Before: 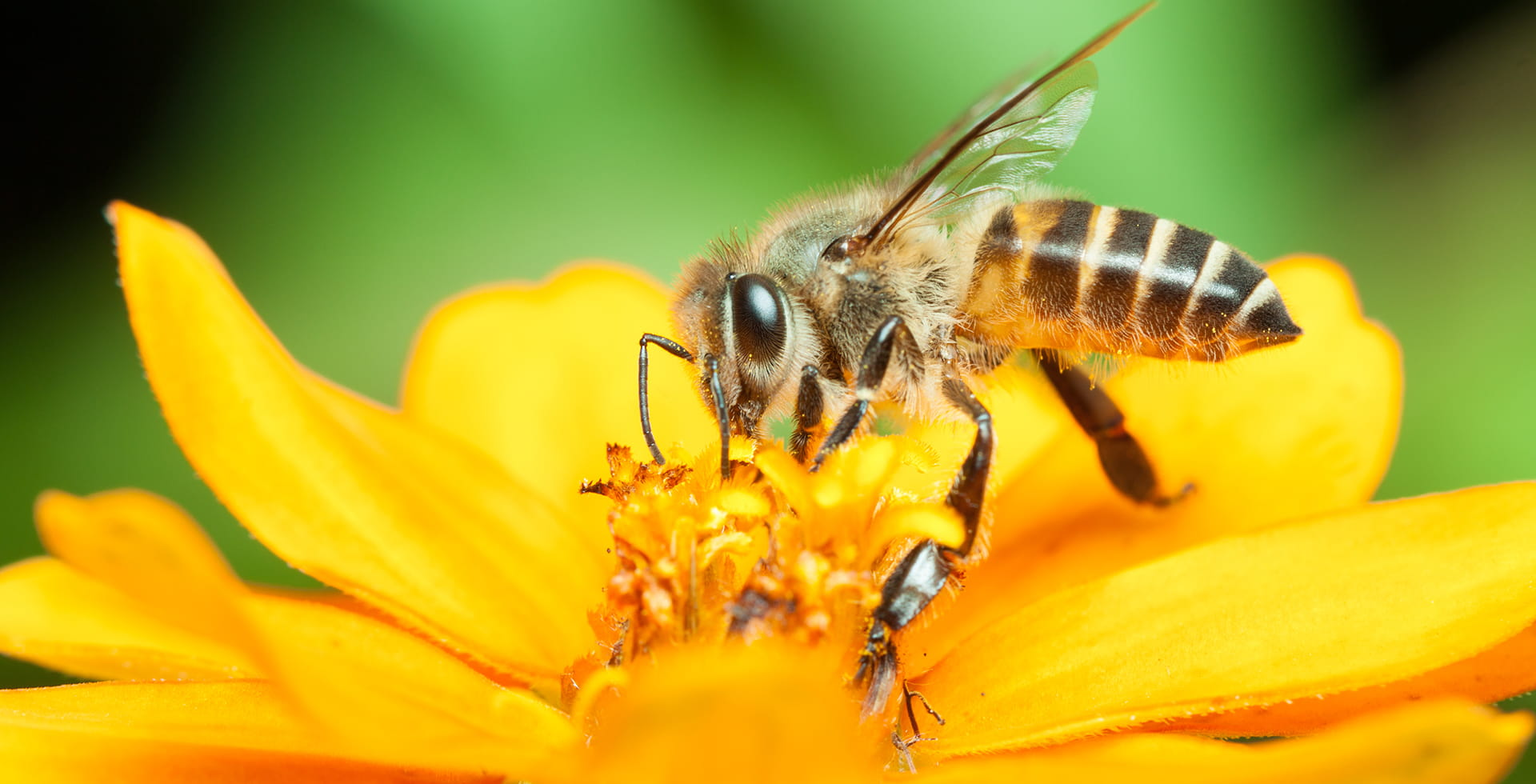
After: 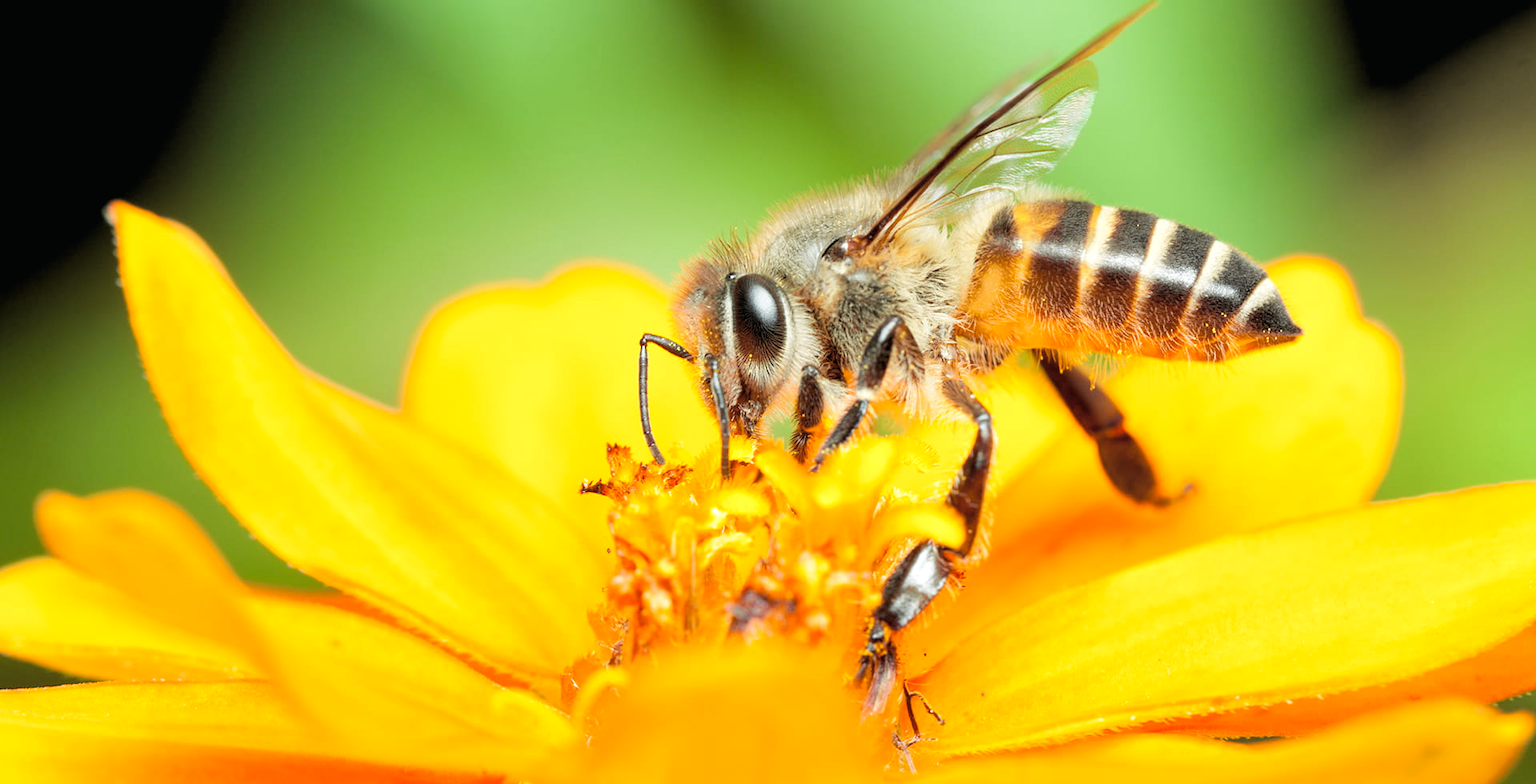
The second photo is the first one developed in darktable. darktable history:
tone curve: curves: ch0 [(0, 0.012) (0.036, 0.035) (0.274, 0.288) (0.504, 0.536) (0.844, 0.84) (1, 0.983)]; ch1 [(0, 0) (0.389, 0.403) (0.462, 0.486) (0.499, 0.498) (0.511, 0.502) (0.536, 0.547) (0.567, 0.588) (0.626, 0.645) (0.749, 0.781) (1, 1)]; ch2 [(0, 0) (0.457, 0.486) (0.5, 0.5) (0.56, 0.551) (0.615, 0.607) (0.704, 0.732) (1, 1)], color space Lab, independent channels, preserve colors none
rgb levels: levels [[0.01, 0.419, 0.839], [0, 0.5, 1], [0, 0.5, 1]]
contrast brightness saturation: saturation -0.05
